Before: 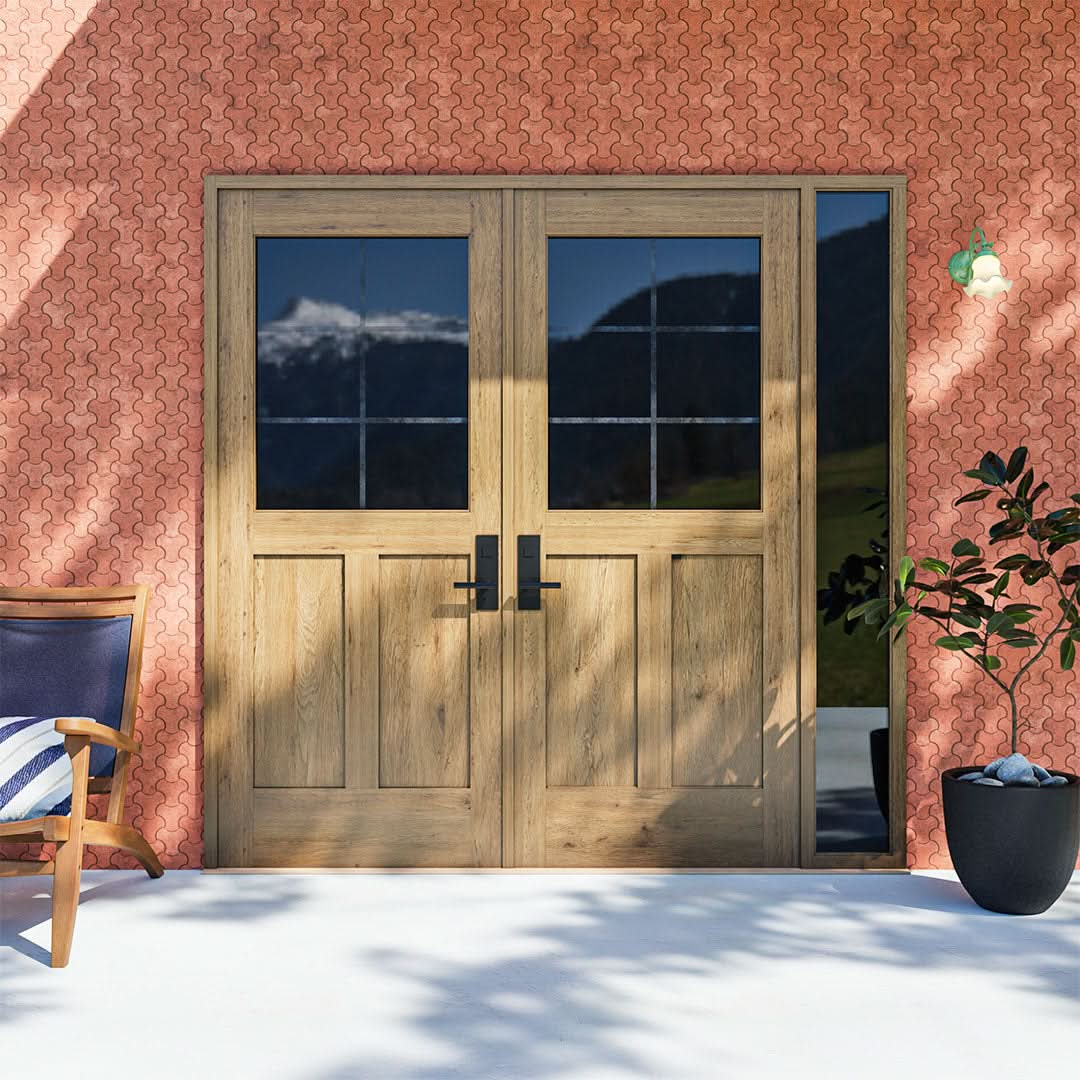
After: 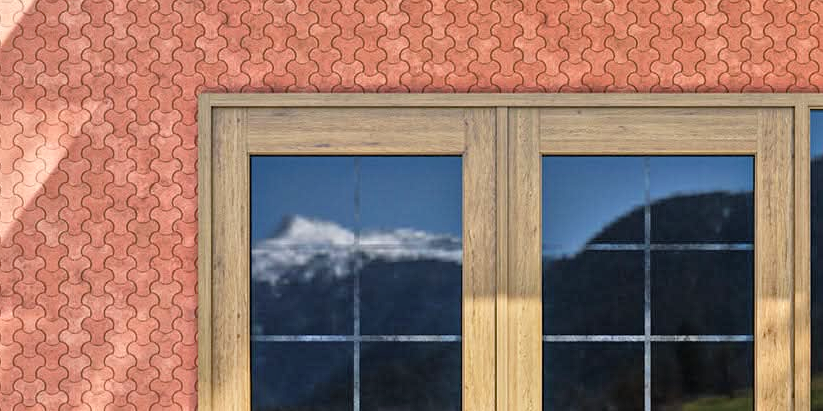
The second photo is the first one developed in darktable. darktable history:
crop: left 0.579%, top 7.627%, right 23.167%, bottom 54.275%
tone equalizer: -7 EV 0.15 EV, -6 EV 0.6 EV, -5 EV 1.15 EV, -4 EV 1.33 EV, -3 EV 1.15 EV, -2 EV 0.6 EV, -1 EV 0.15 EV, mask exposure compensation -0.5 EV
